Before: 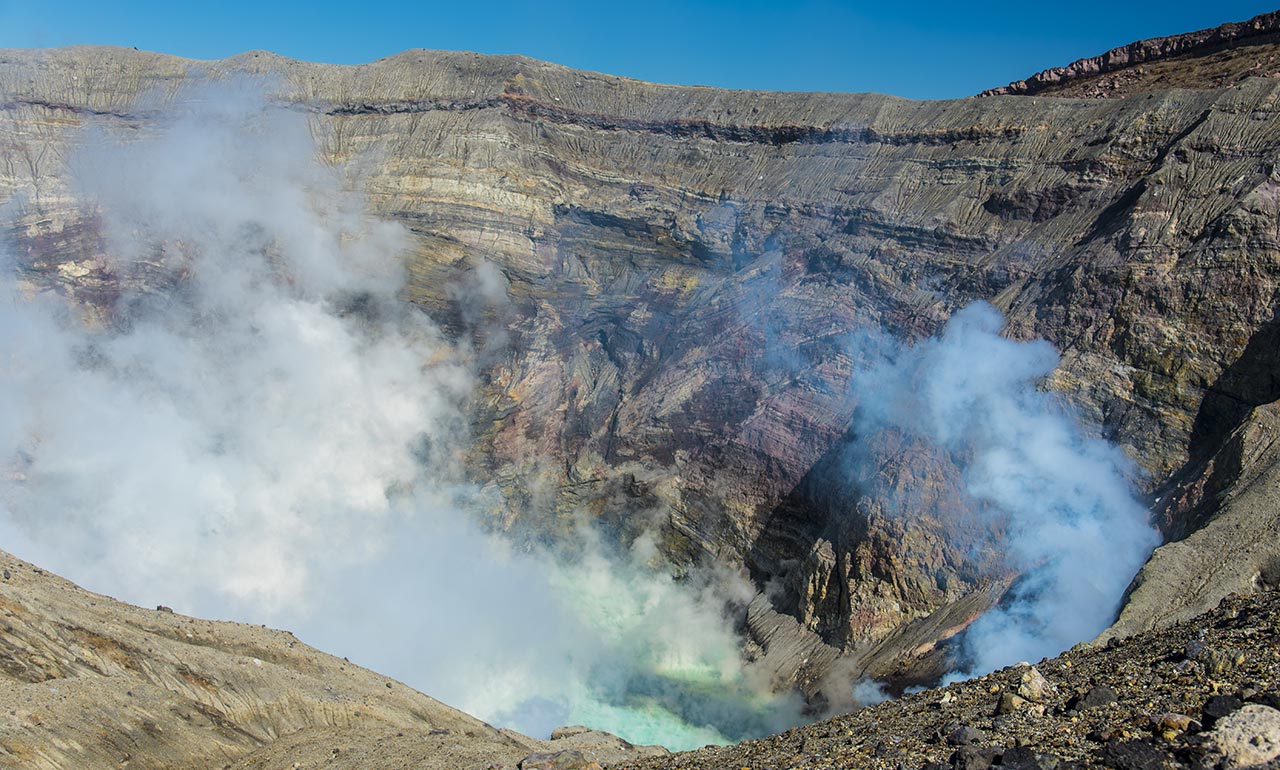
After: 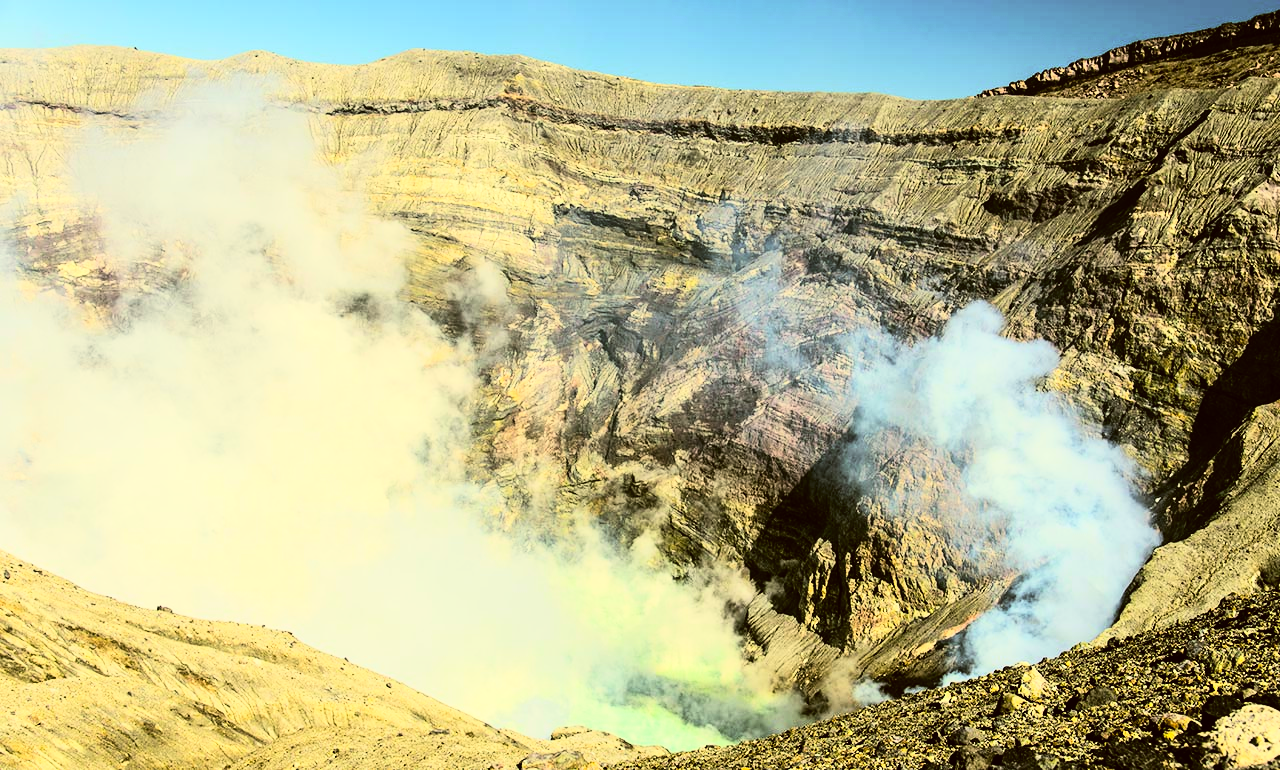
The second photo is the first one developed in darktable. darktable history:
color correction: highlights a* 0.162, highlights b* 29.53, shadows a* -0.162, shadows b* 21.09
rgb curve: curves: ch0 [(0, 0) (0.21, 0.15) (0.24, 0.21) (0.5, 0.75) (0.75, 0.96) (0.89, 0.99) (1, 1)]; ch1 [(0, 0.02) (0.21, 0.13) (0.25, 0.2) (0.5, 0.67) (0.75, 0.9) (0.89, 0.97) (1, 1)]; ch2 [(0, 0.02) (0.21, 0.13) (0.25, 0.2) (0.5, 0.67) (0.75, 0.9) (0.89, 0.97) (1, 1)], compensate middle gray true
